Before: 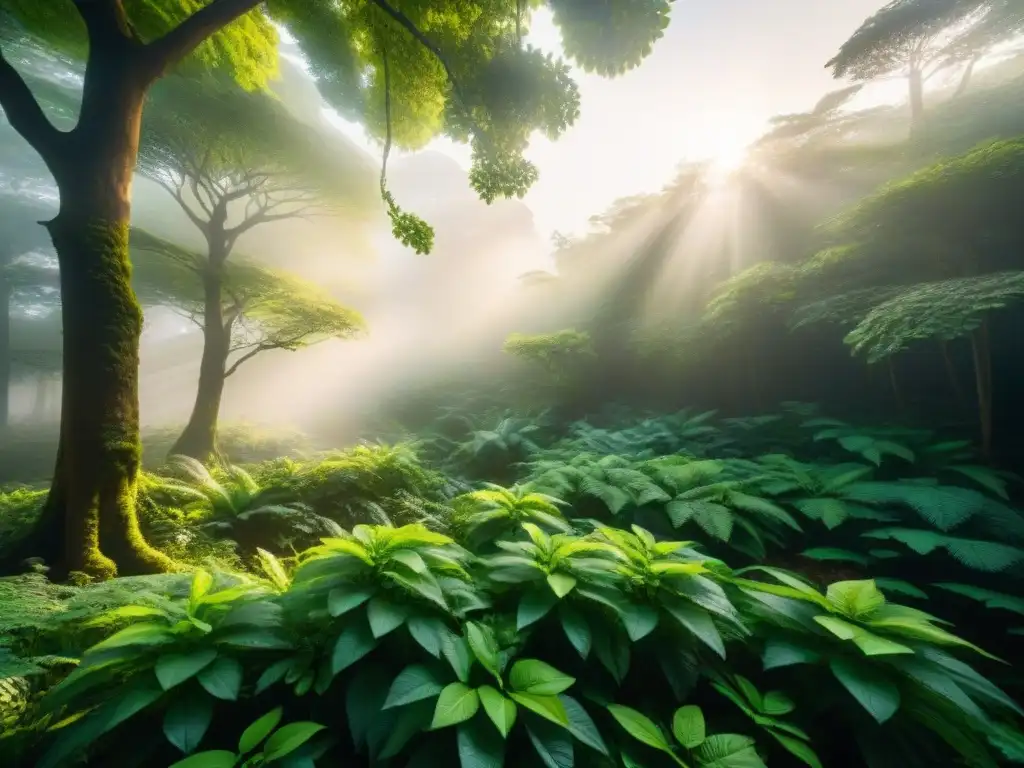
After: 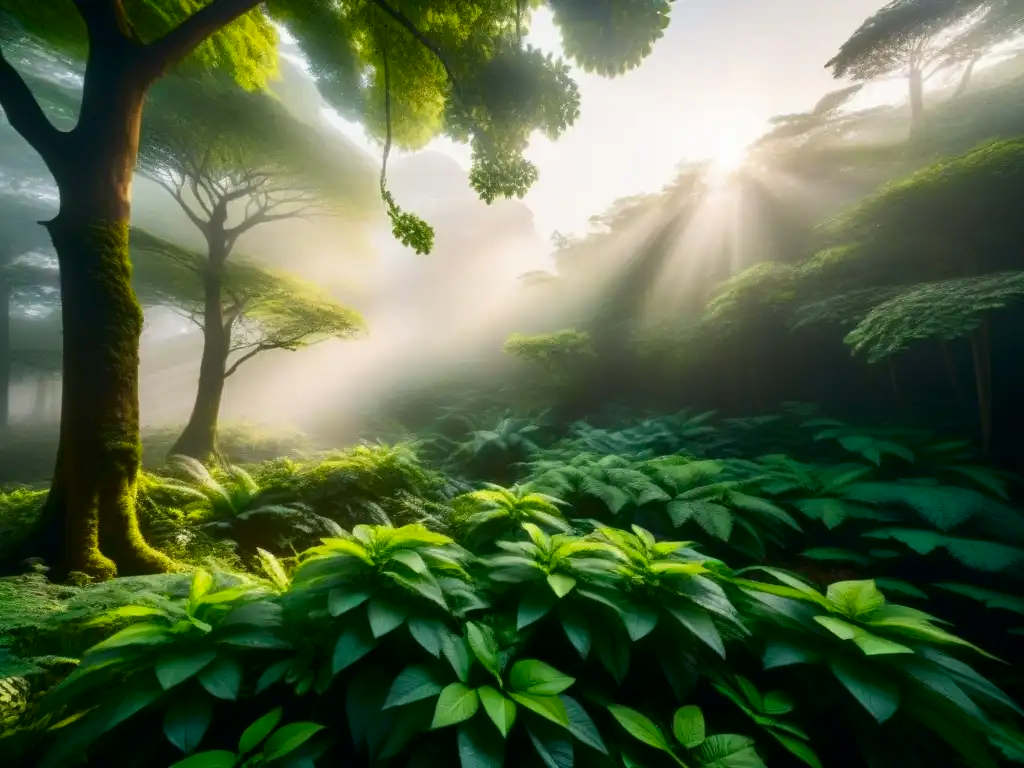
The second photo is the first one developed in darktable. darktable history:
contrast brightness saturation: contrast 0.065, brightness -0.133, saturation 0.048
